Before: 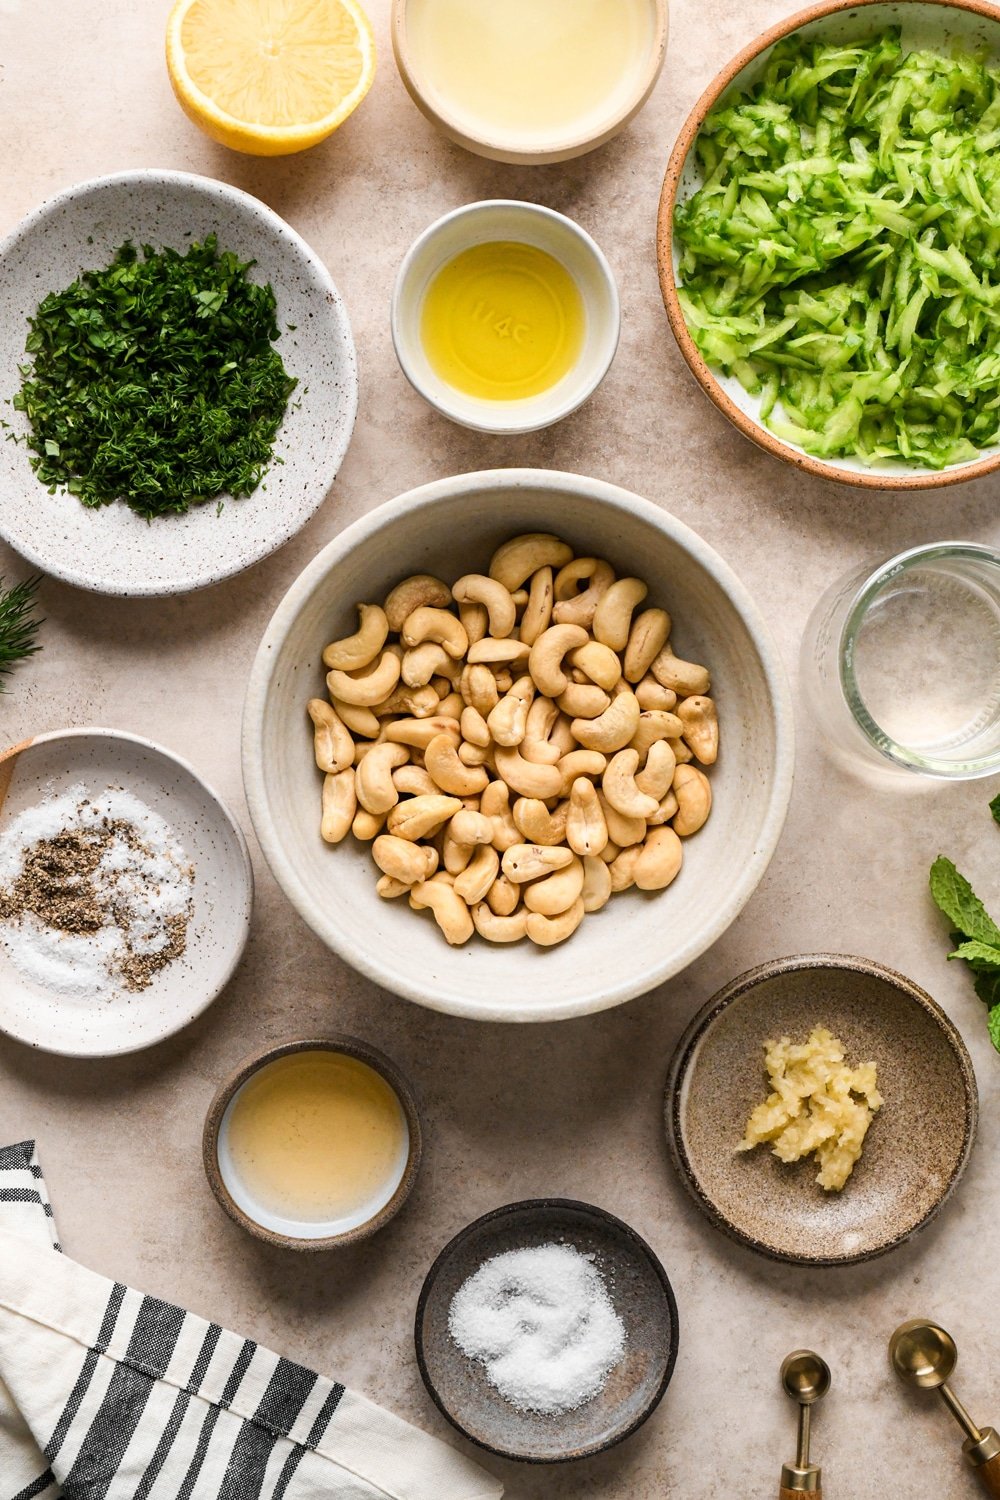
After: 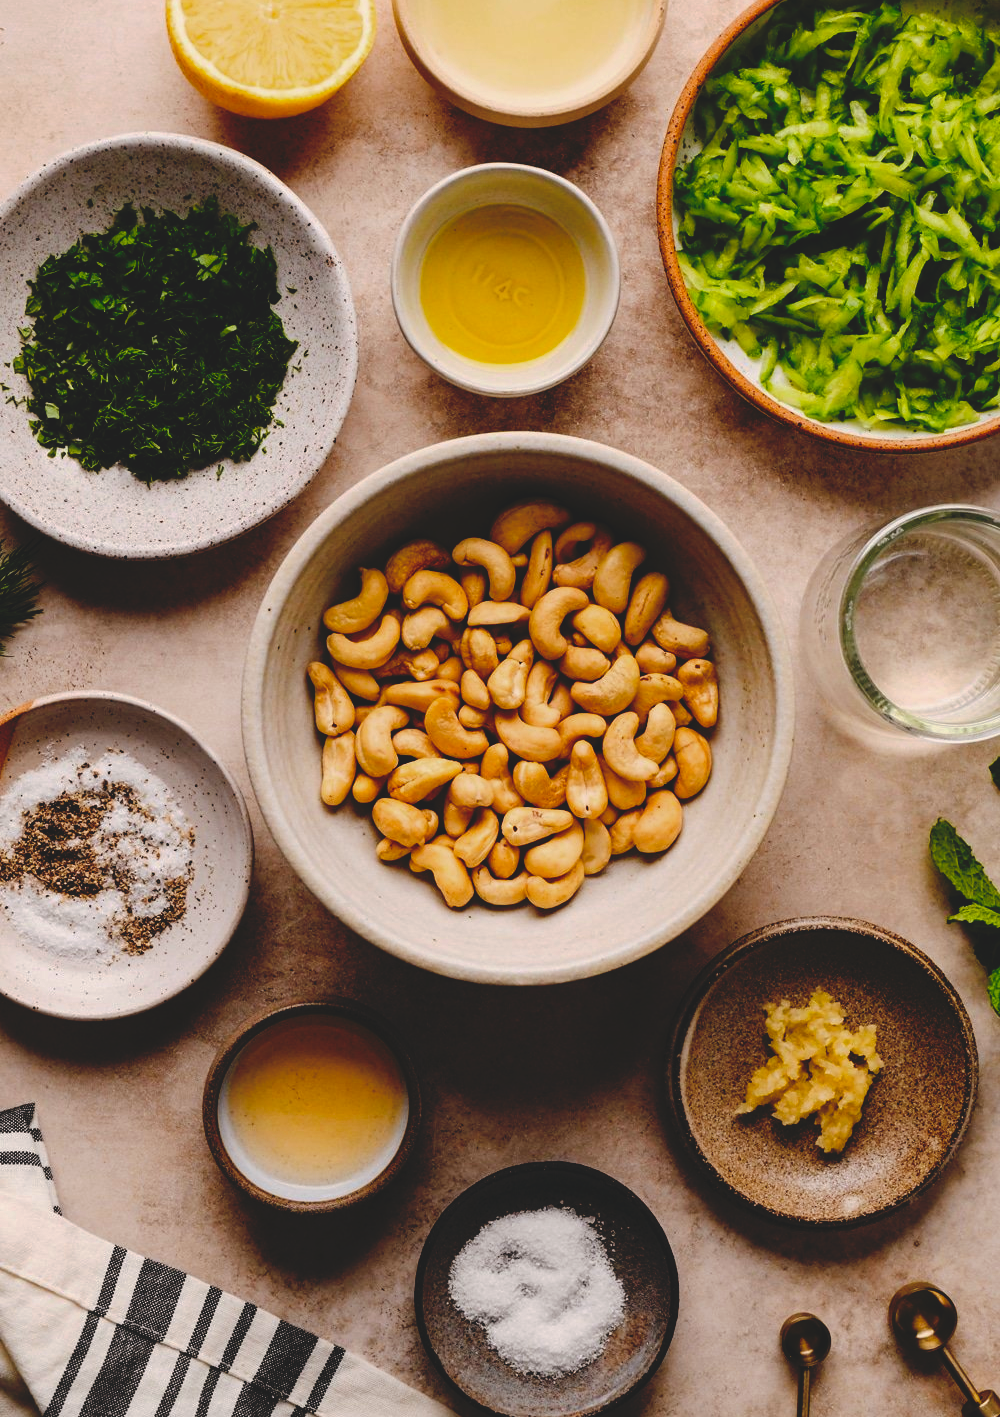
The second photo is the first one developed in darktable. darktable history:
color balance rgb: linear chroma grading › global chroma 10%, perceptual saturation grading › global saturation 5%, perceptual brilliance grading › global brilliance 4%, global vibrance 7%, saturation formula JzAzBz (2021)
crop and rotate: top 2.479%, bottom 3.018%
exposure: black level correction 0.006, exposure -0.226 EV, compensate highlight preservation false
base curve: curves: ch0 [(0, 0.02) (0.083, 0.036) (1, 1)], preserve colors none
tone curve: curves: ch0 [(0, 0) (0.003, 0.002) (0.011, 0.006) (0.025, 0.013) (0.044, 0.019) (0.069, 0.032) (0.1, 0.056) (0.136, 0.095) (0.177, 0.144) (0.224, 0.193) (0.277, 0.26) (0.335, 0.331) (0.399, 0.405) (0.468, 0.479) (0.543, 0.552) (0.623, 0.624) (0.709, 0.699) (0.801, 0.772) (0.898, 0.856) (1, 1)], preserve colors none
color balance: lift [0.998, 0.998, 1.001, 1.002], gamma [0.995, 1.025, 0.992, 0.975], gain [0.995, 1.02, 0.997, 0.98]
